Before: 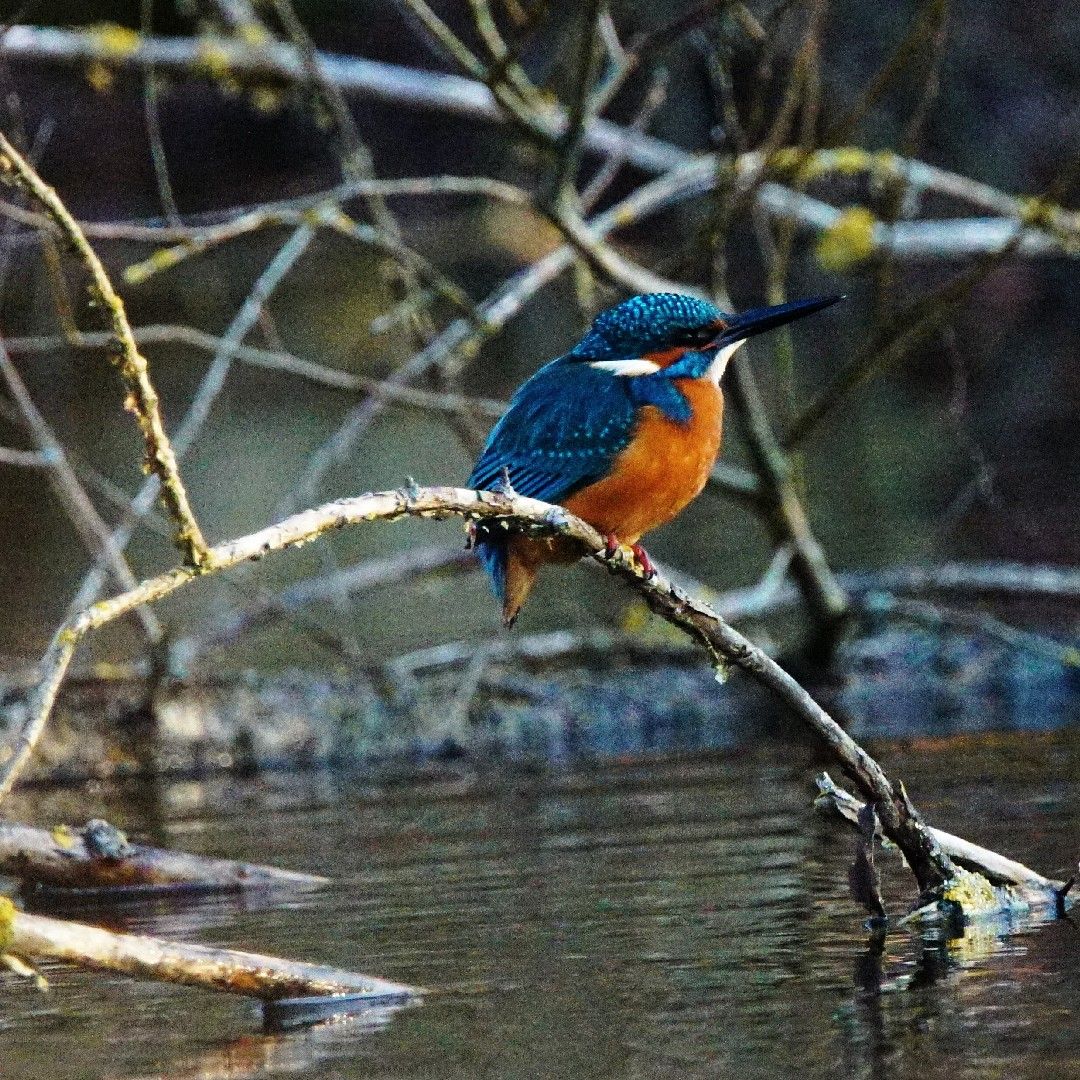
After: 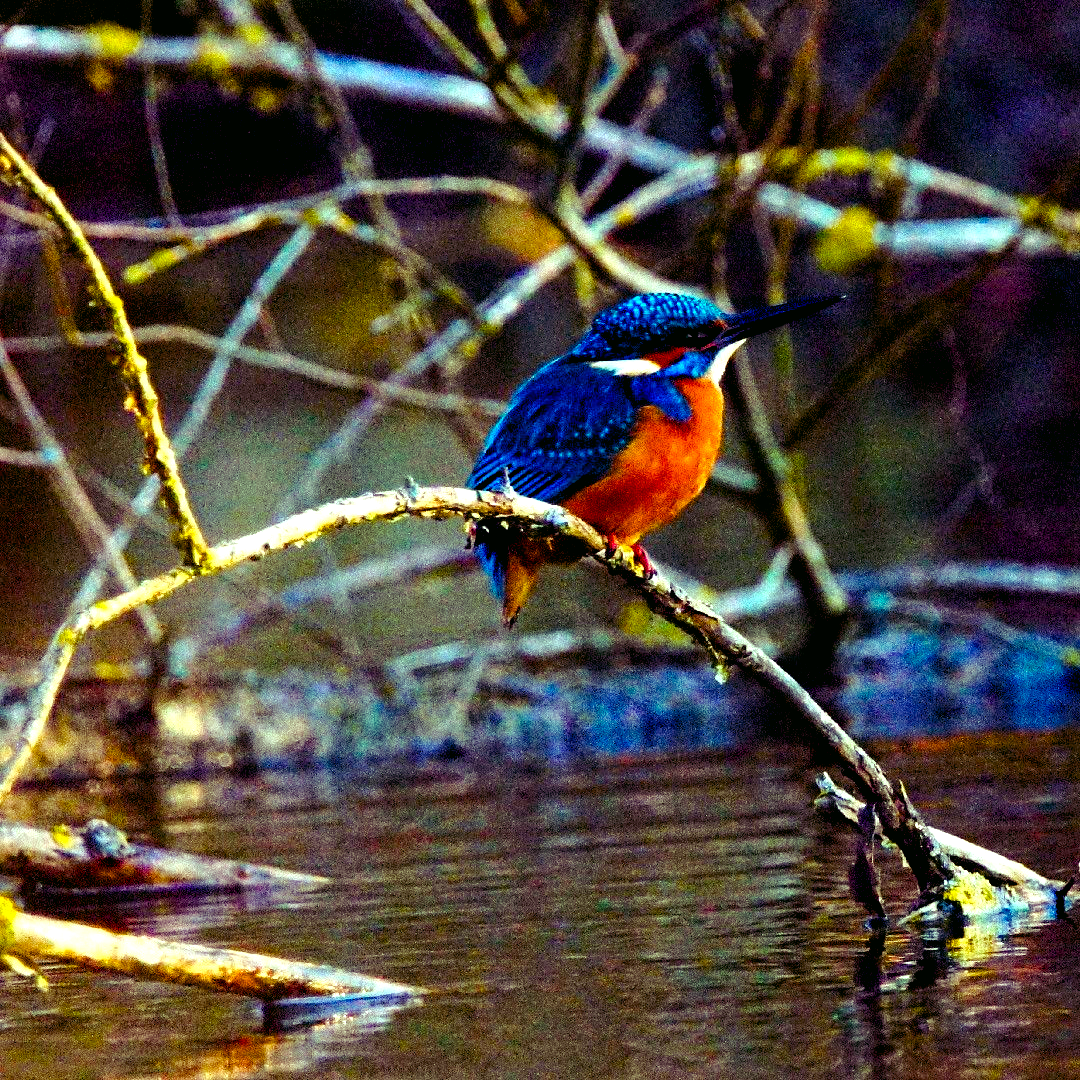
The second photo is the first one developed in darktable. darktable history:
exposure: exposure 0.081 EV, compensate highlight preservation false
color balance: lift [1, 1, 0.999, 1.001], gamma [1, 1.003, 1.005, 0.995], gain [1, 0.992, 0.988, 1.012], contrast 5%, output saturation 110%
color correction: highlights a* -7.33, highlights b* 1.26, shadows a* -3.55, saturation 1.4
color balance rgb: shadows lift › luminance -21.66%, shadows lift › chroma 8.98%, shadows lift › hue 283.37°, power › chroma 1.55%, power › hue 25.59°, highlights gain › luminance 6.08%, highlights gain › chroma 2.55%, highlights gain › hue 90°, global offset › luminance -0.87%, perceptual saturation grading › global saturation 27.49%, perceptual saturation grading › highlights -28.39%, perceptual saturation grading › mid-tones 15.22%, perceptual saturation grading › shadows 33.98%, perceptual brilliance grading › highlights 10%, perceptual brilliance grading › mid-tones 5%
